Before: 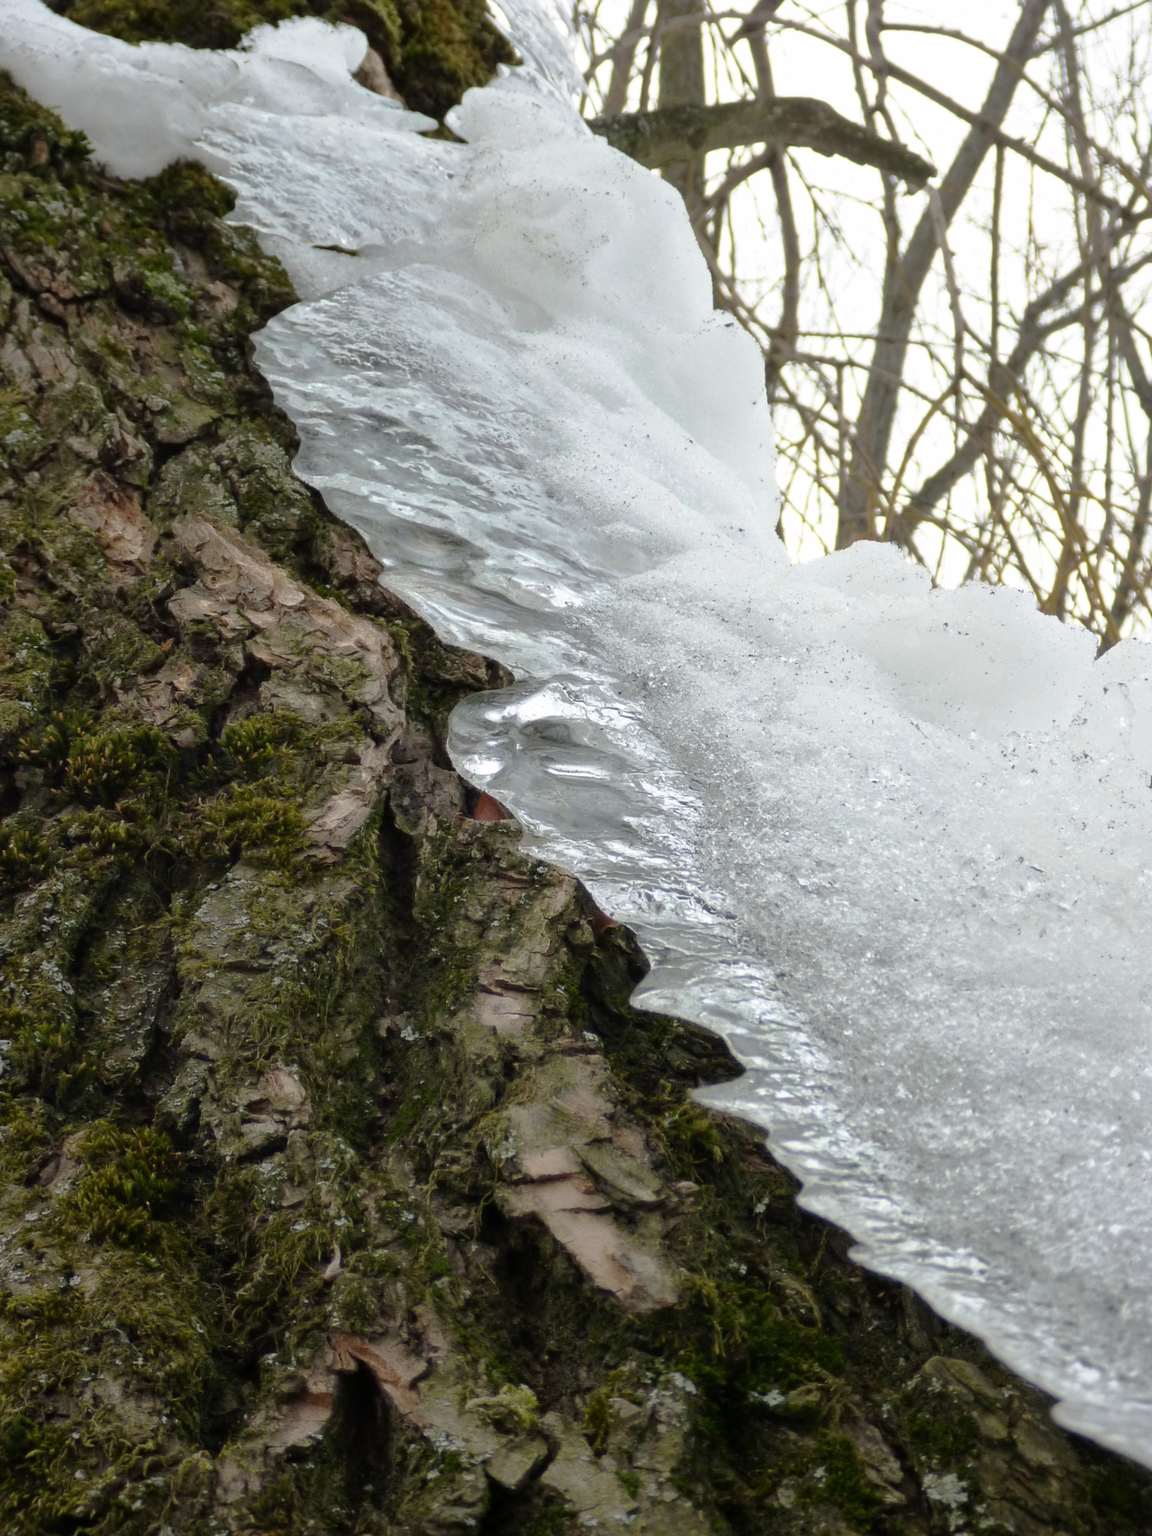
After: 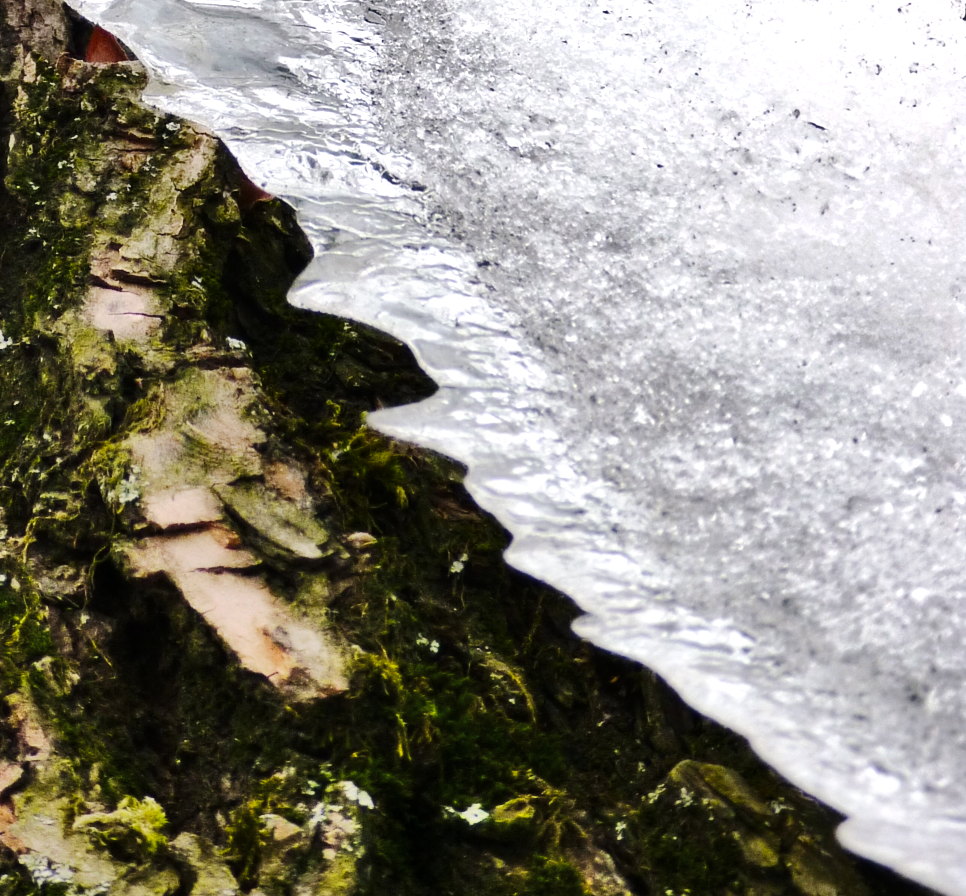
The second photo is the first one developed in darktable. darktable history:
tone equalizer: edges refinement/feathering 500, mask exposure compensation -1.57 EV, preserve details no
crop and rotate: left 35.561%, top 50.315%, bottom 4.852%
base curve: curves: ch0 [(0, 0) (0.032, 0.025) (0.121, 0.166) (0.206, 0.329) (0.605, 0.79) (1, 1)], preserve colors none
shadows and highlights: shadows 59.72, highlights -60.29, soften with gaussian
color balance rgb: highlights gain › chroma 1.46%, highlights gain › hue 306.74°, perceptual saturation grading › global saturation 20.368%, perceptual saturation grading › highlights -19.773%, perceptual saturation grading › shadows 29.717%, perceptual brilliance grading › highlights 17.395%, perceptual brilliance grading › mid-tones 32.37%, perceptual brilliance grading › shadows -30.859%, global vibrance 9.892%
